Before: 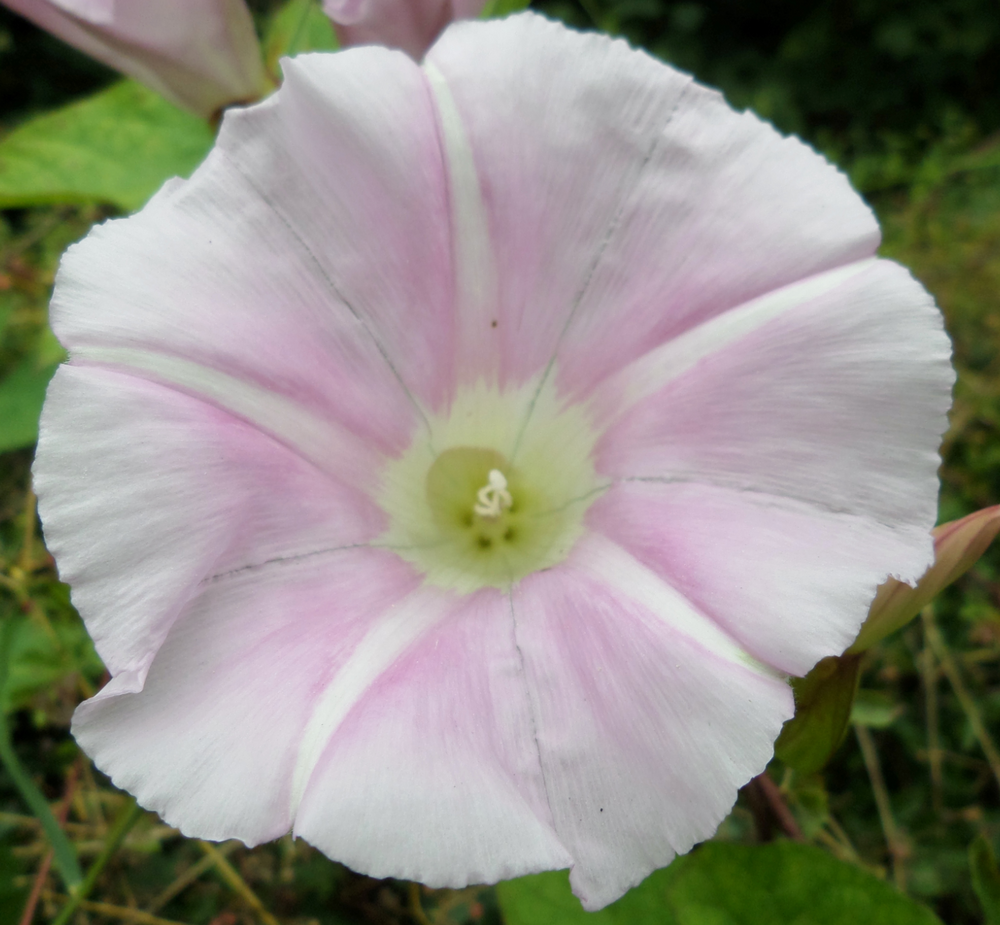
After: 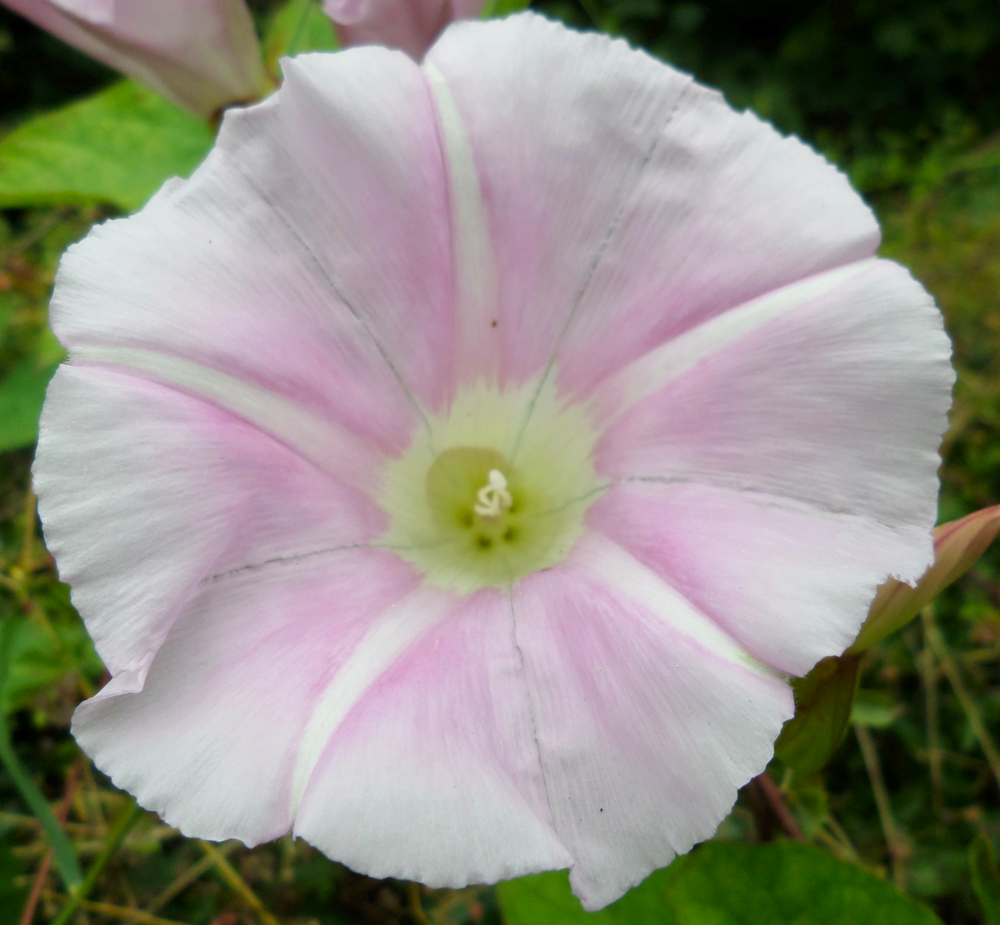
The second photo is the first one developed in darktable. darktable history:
contrast brightness saturation: contrast 0.038, saturation 0.164
